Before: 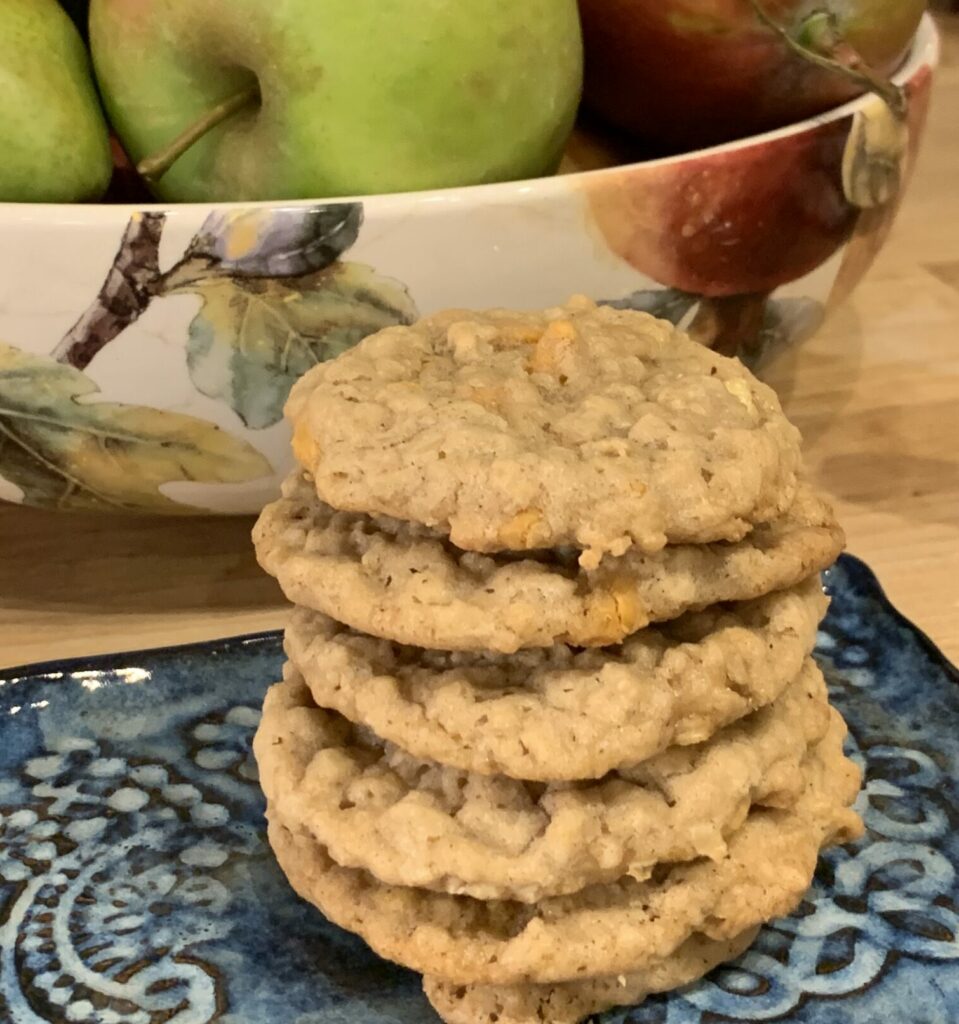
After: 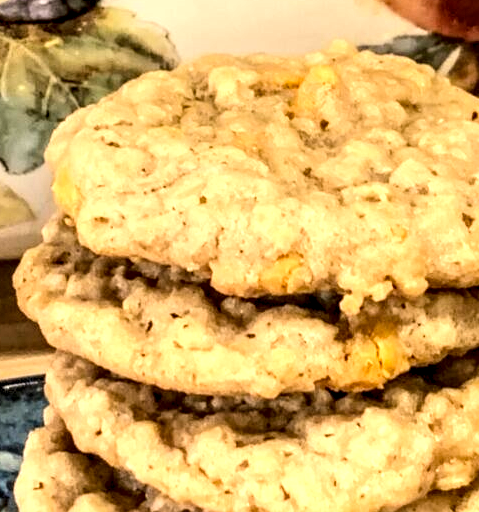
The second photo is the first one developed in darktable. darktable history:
exposure: black level correction 0, exposure 0.7 EV, compensate exposure bias true, compensate highlight preservation false
crop: left 25%, top 25%, right 25%, bottom 25%
local contrast: highlights 19%, detail 186%
tone curve: curves: ch0 [(0, 0) (0.118, 0.034) (0.182, 0.124) (0.265, 0.214) (0.504, 0.508) (0.783, 0.825) (1, 1)], color space Lab, linked channels, preserve colors none
